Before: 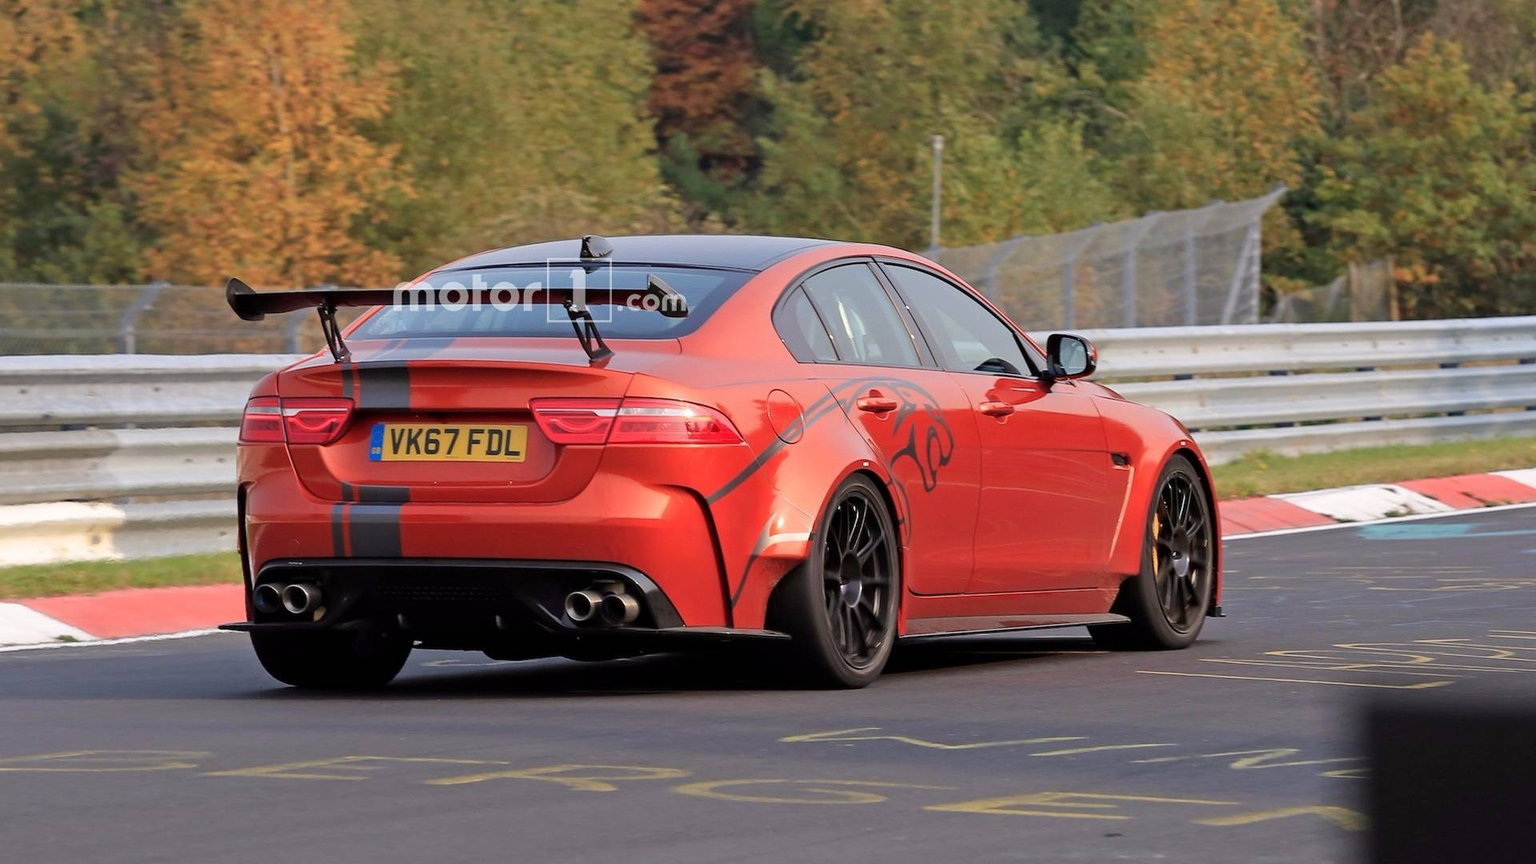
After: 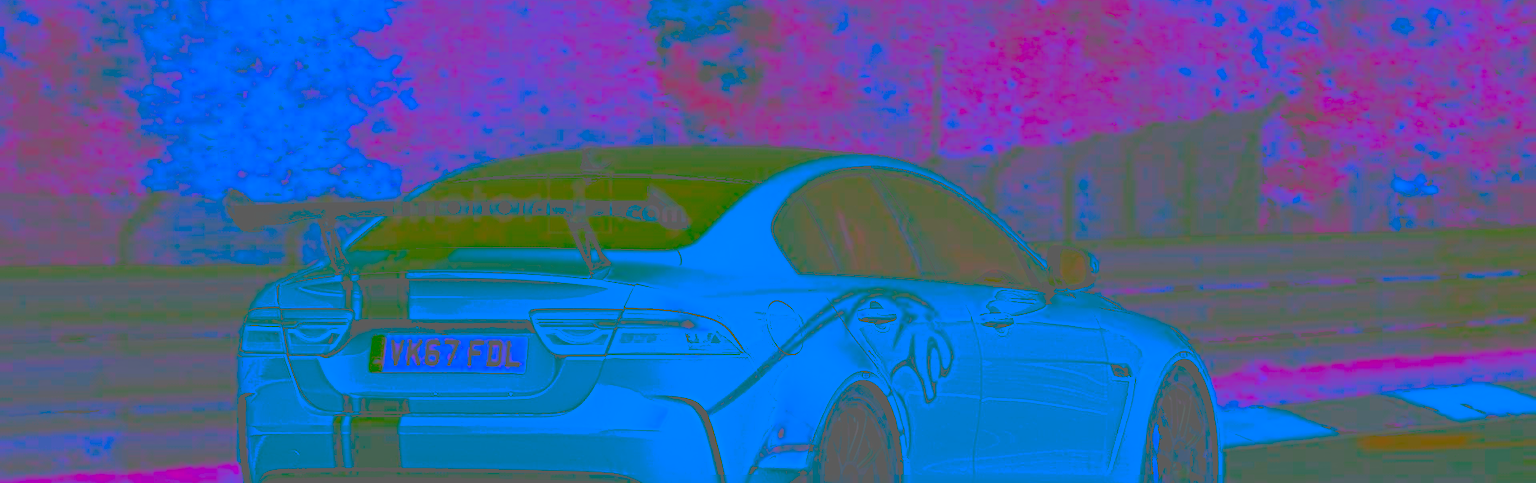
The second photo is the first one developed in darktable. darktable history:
exposure: black level correction 0.001, exposure 0.962 EV, compensate exposure bias true, compensate highlight preservation false
contrast brightness saturation: contrast -0.984, brightness -0.167, saturation 0.756
color balance rgb: perceptual saturation grading › global saturation 20%, perceptual saturation grading › highlights -25.081%, perceptual saturation grading › shadows 49.5%, hue shift -147.58°, perceptual brilliance grading › global brilliance 4.647%, contrast 34.856%, saturation formula JzAzBz (2021)
sharpen: radius 4.053, amount 1.996
crop and rotate: top 10.41%, bottom 33.61%
